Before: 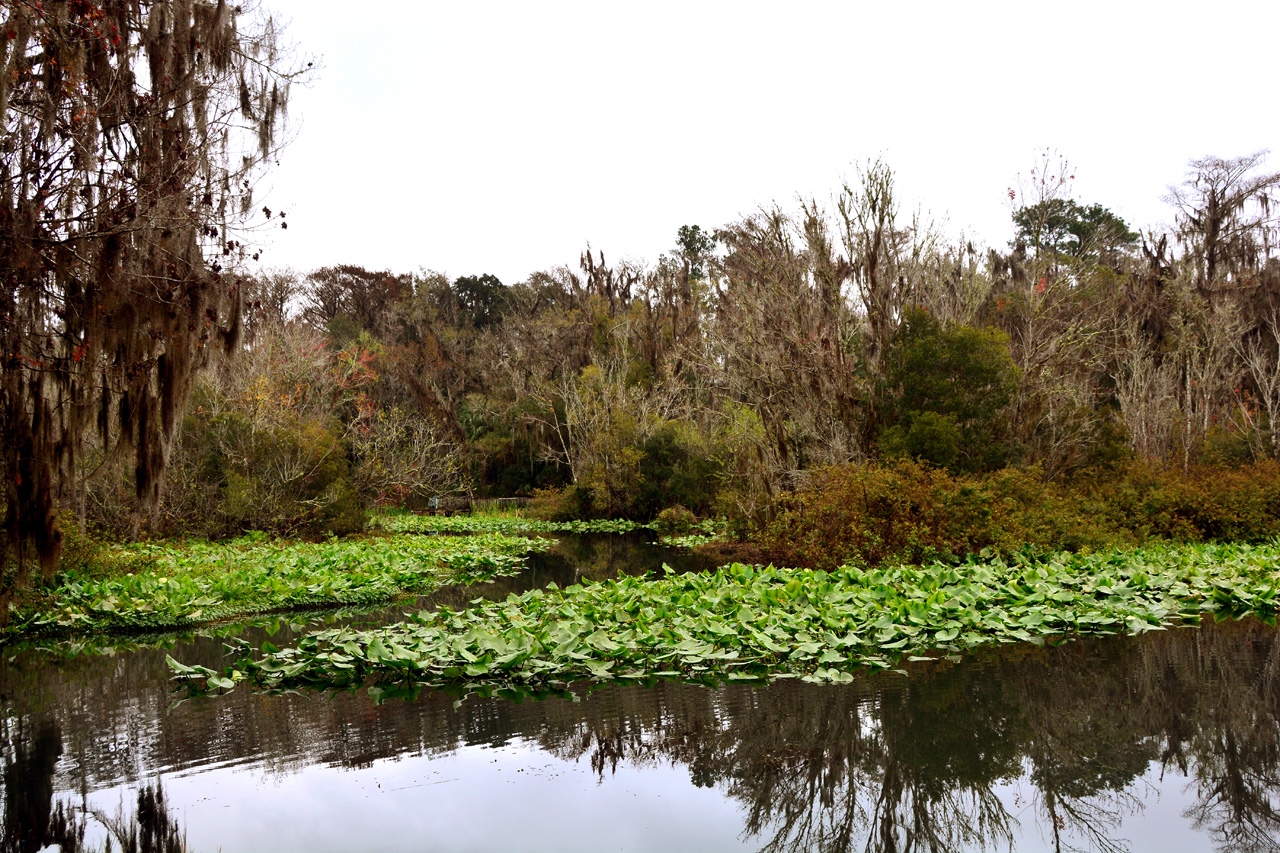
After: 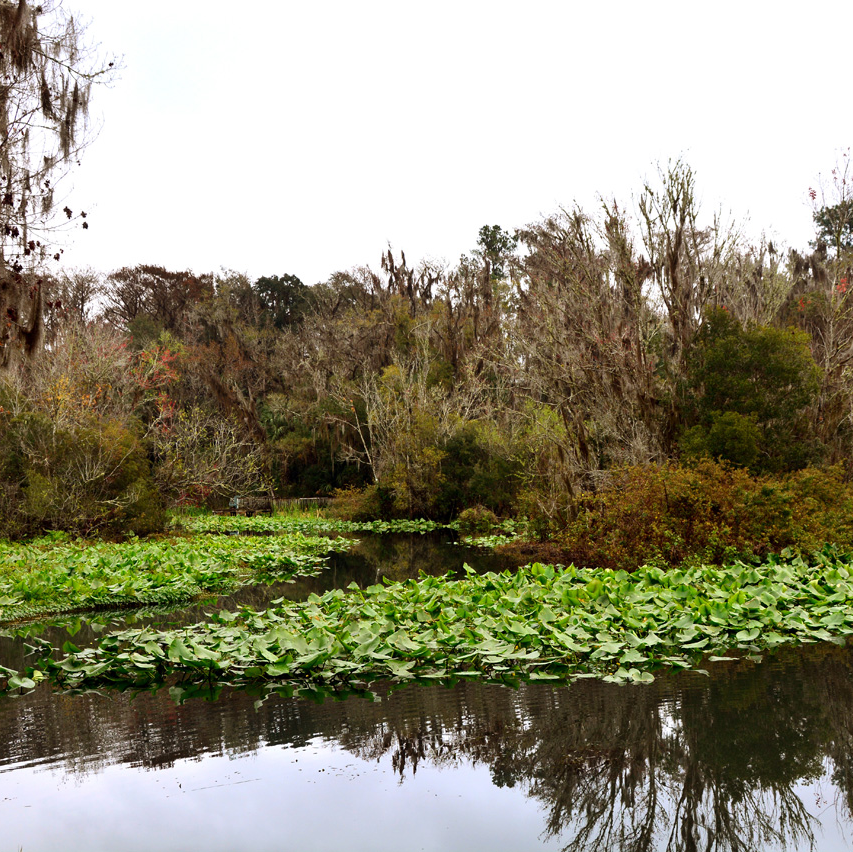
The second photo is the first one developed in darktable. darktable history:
crop and rotate: left 15.613%, right 17.694%
